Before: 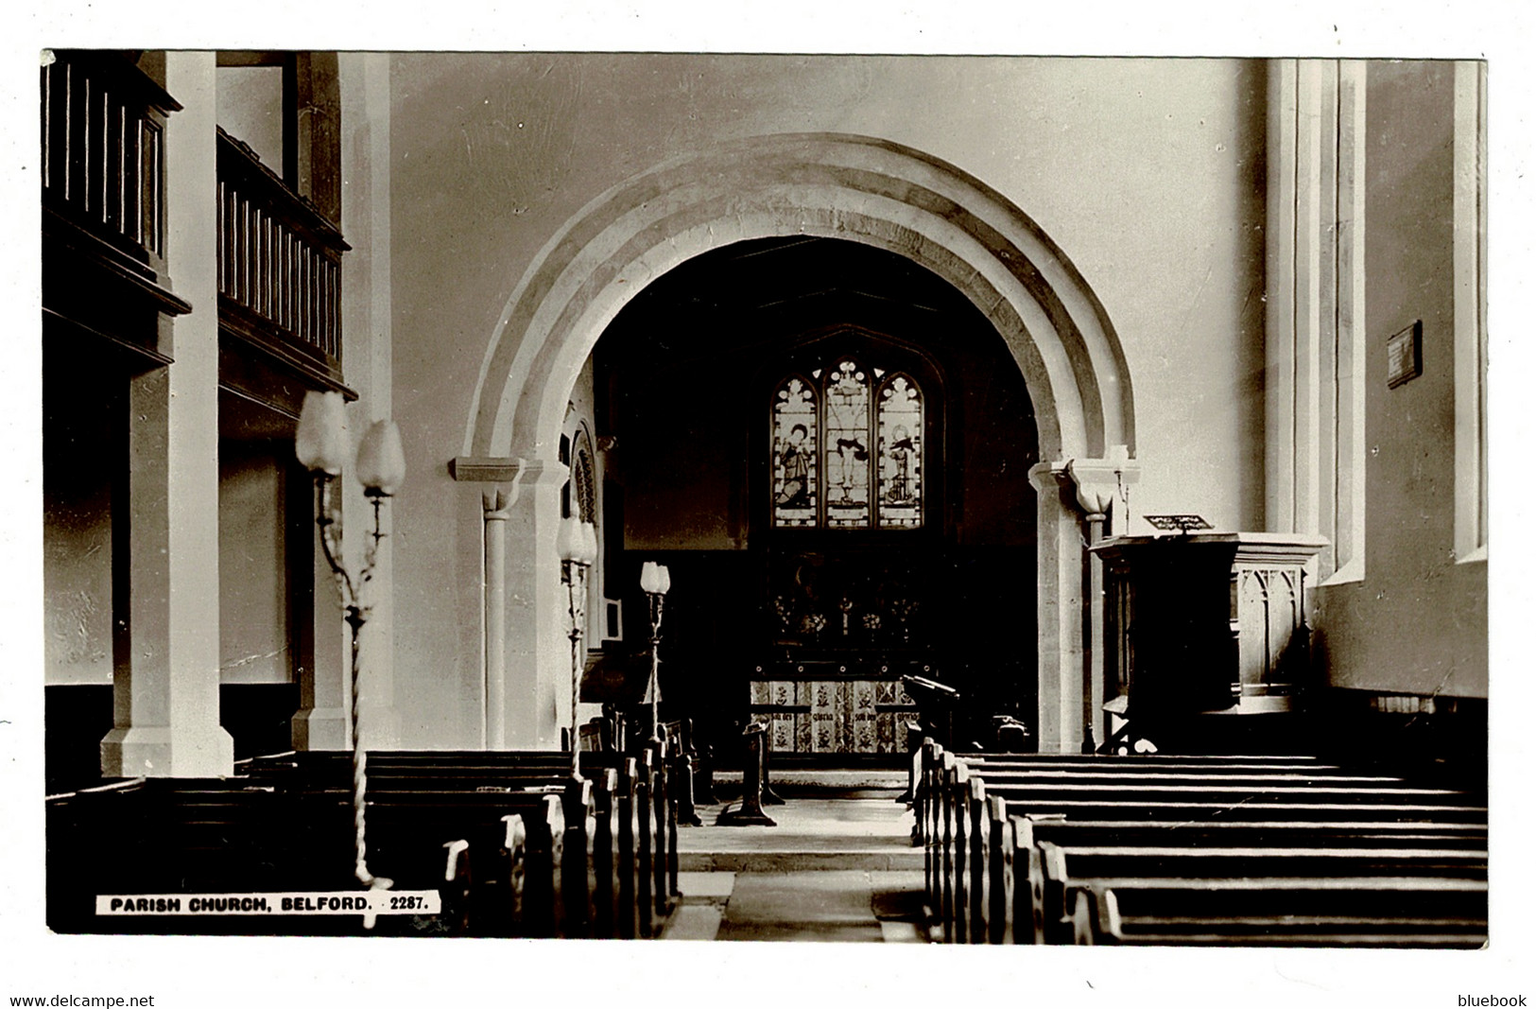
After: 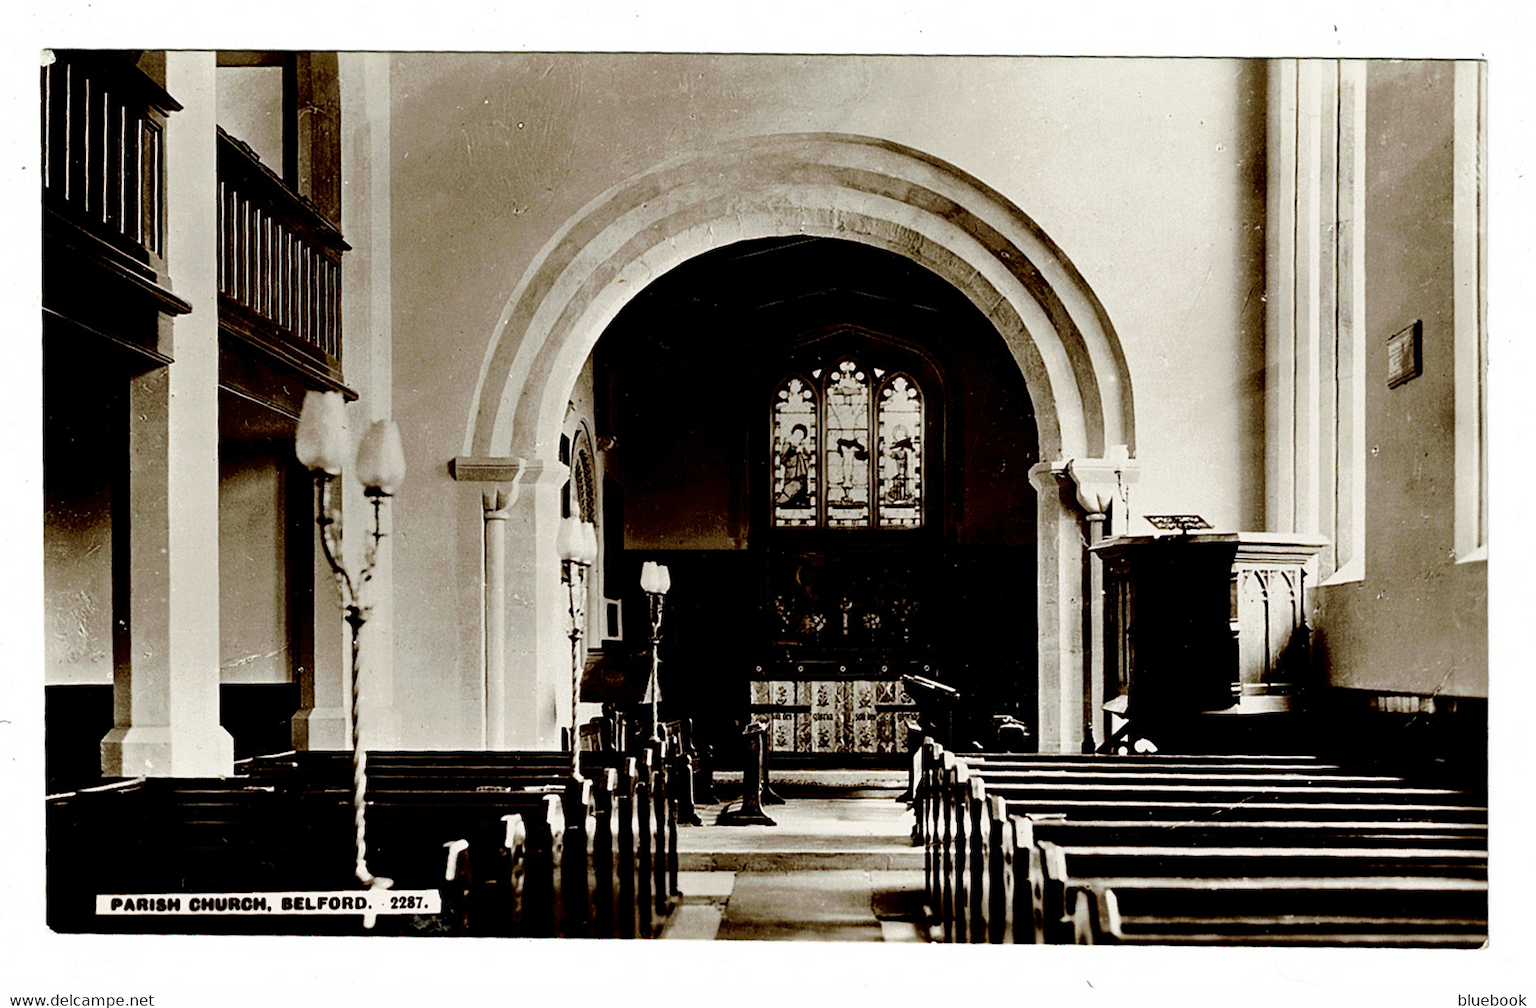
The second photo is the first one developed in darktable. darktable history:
tone curve: curves: ch0 [(0, 0) (0.739, 0.837) (1, 1)]; ch1 [(0, 0) (0.226, 0.261) (0.383, 0.397) (0.462, 0.473) (0.498, 0.502) (0.521, 0.52) (0.578, 0.57) (1, 1)]; ch2 [(0, 0) (0.438, 0.456) (0.5, 0.5) (0.547, 0.557) (0.597, 0.58) (0.629, 0.603) (1, 1)], preserve colors none
tone equalizer: on, module defaults
